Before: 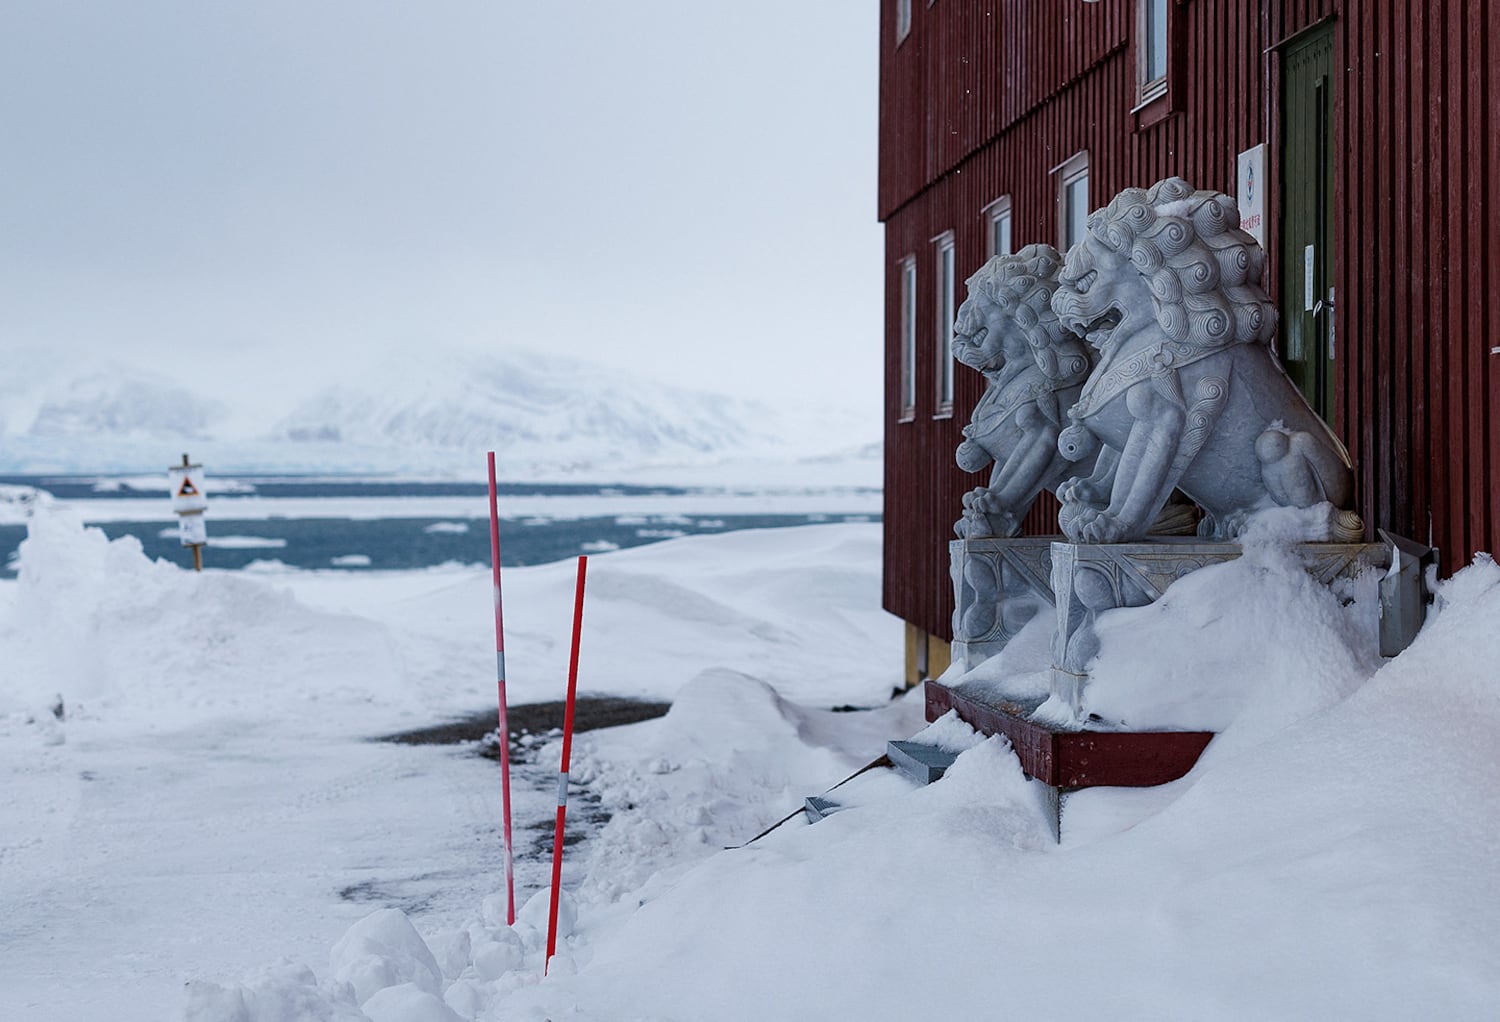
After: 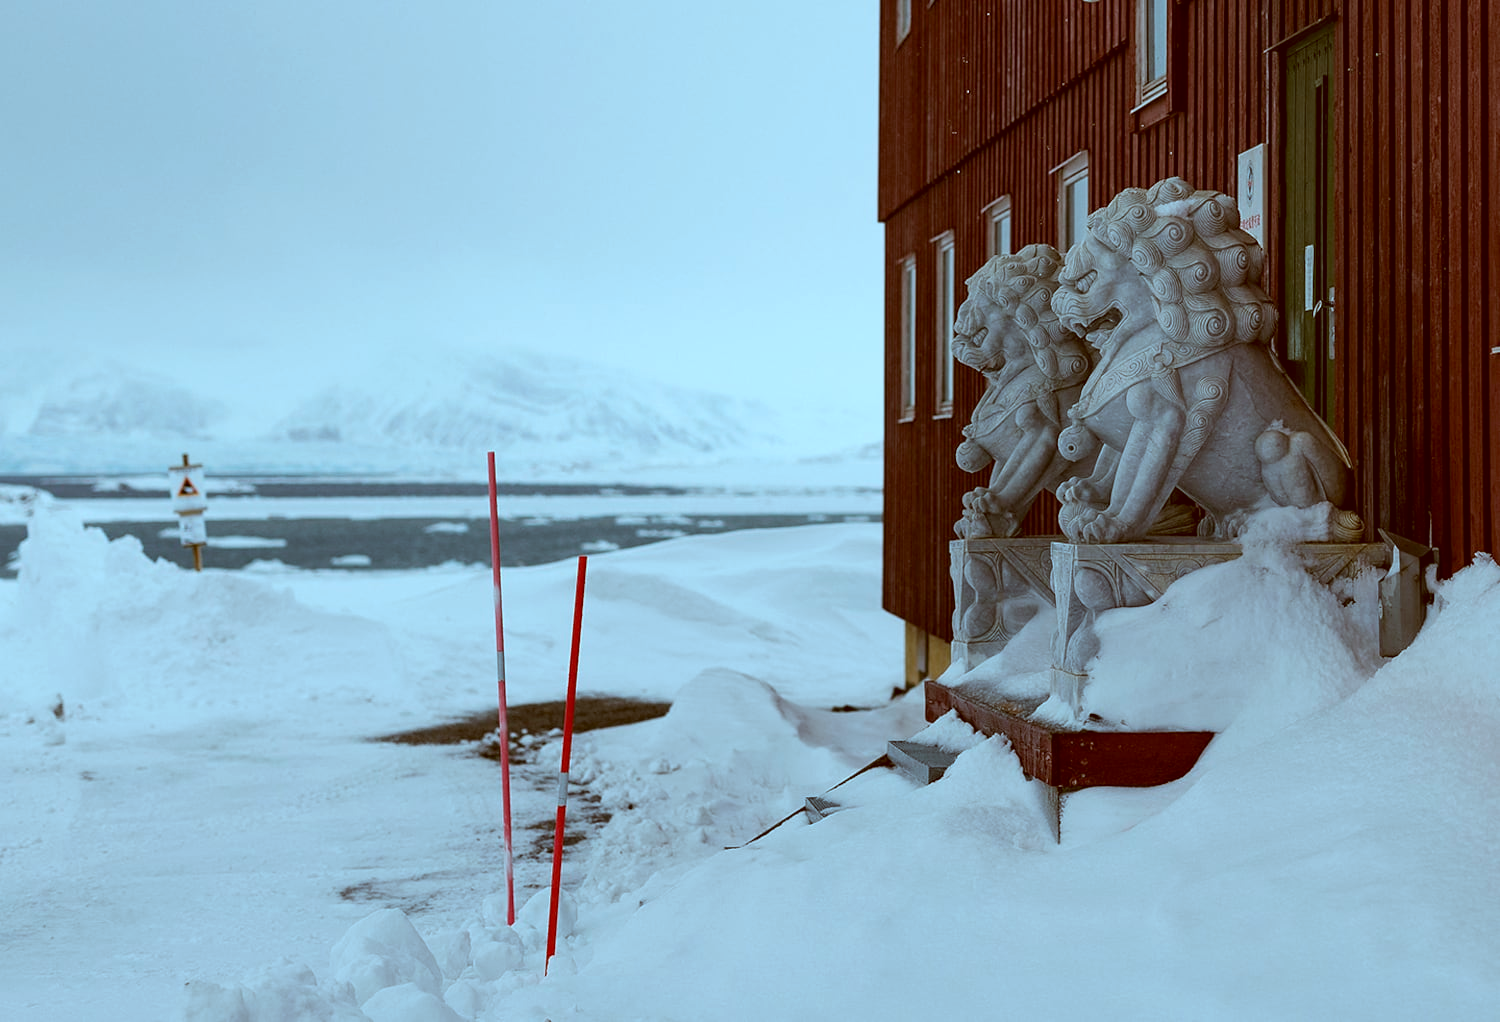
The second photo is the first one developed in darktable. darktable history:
base curve: preserve colors none
color correction: highlights a* -14.62, highlights b* -16.22, shadows a* 10.12, shadows b* 29.4
